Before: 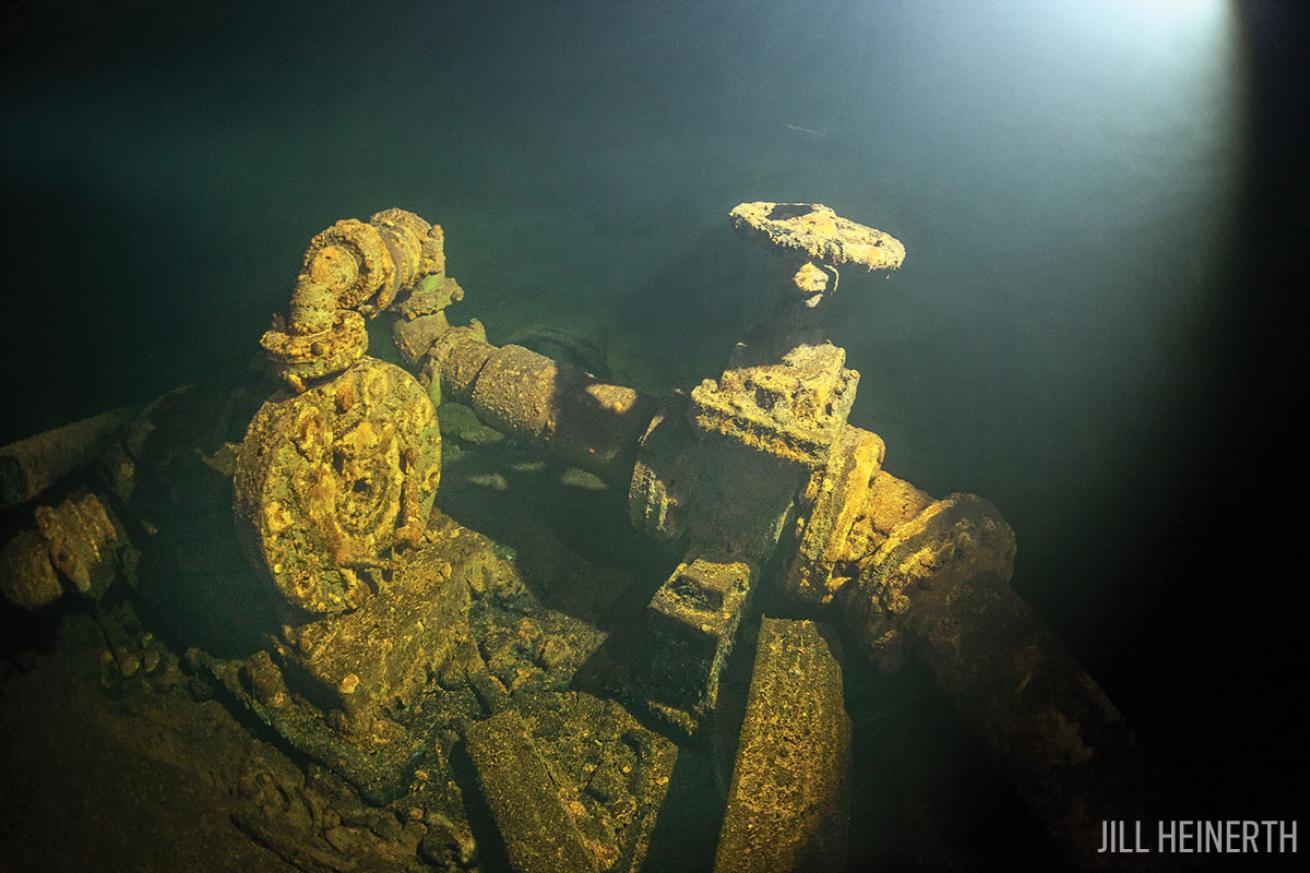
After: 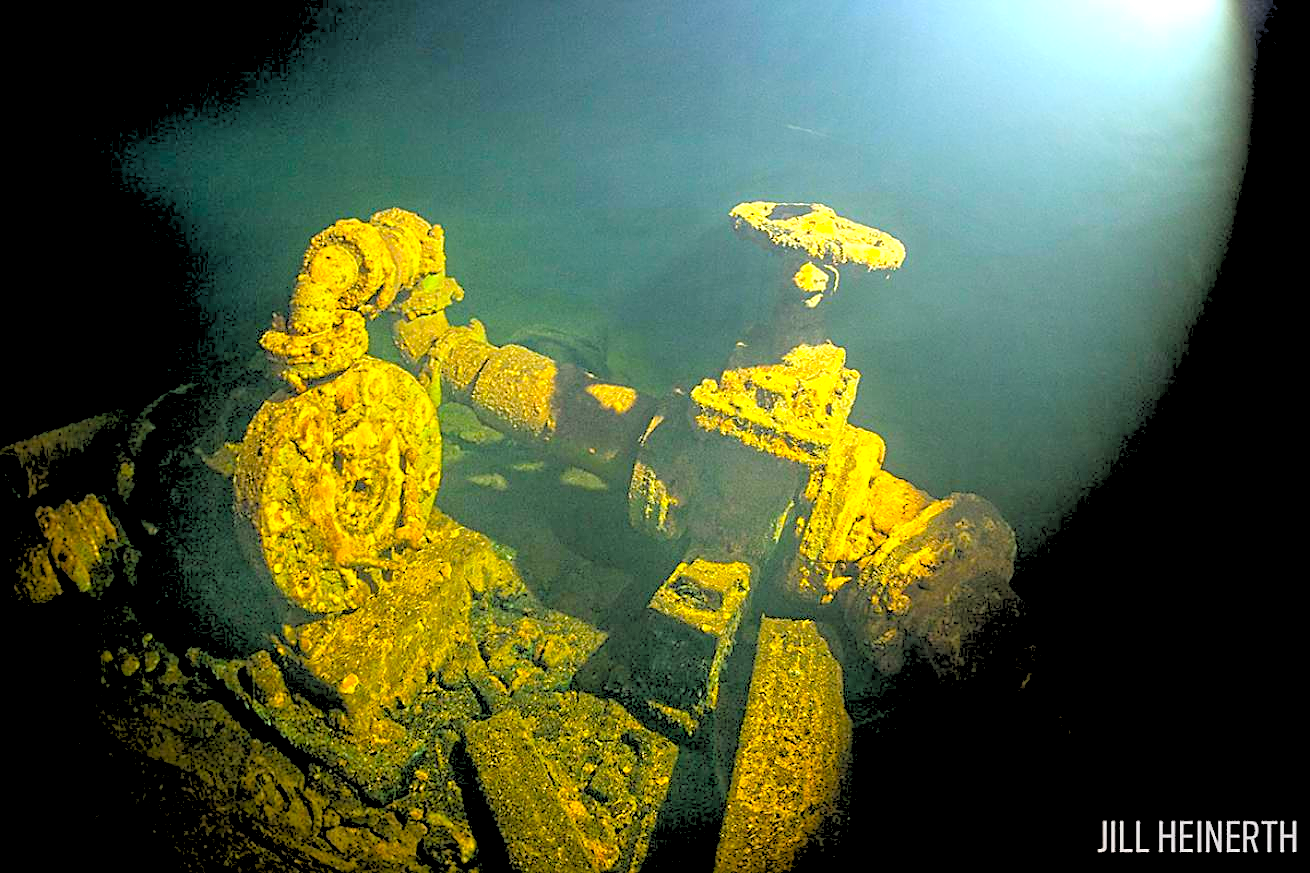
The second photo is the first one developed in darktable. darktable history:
color balance rgb: linear chroma grading › global chroma 15%, perceptual saturation grading › global saturation 30%
rgb levels: levels [[0.027, 0.429, 0.996], [0, 0.5, 1], [0, 0.5, 1]]
exposure: exposure 0.64 EV, compensate highlight preservation false
sharpen: on, module defaults
